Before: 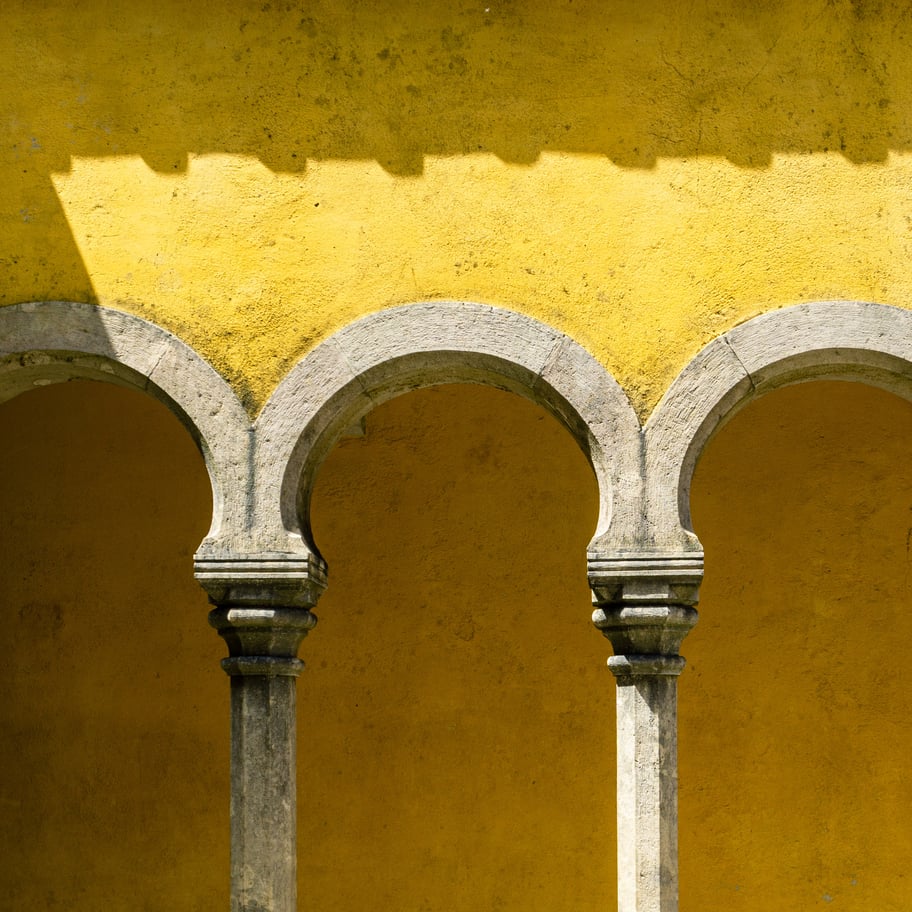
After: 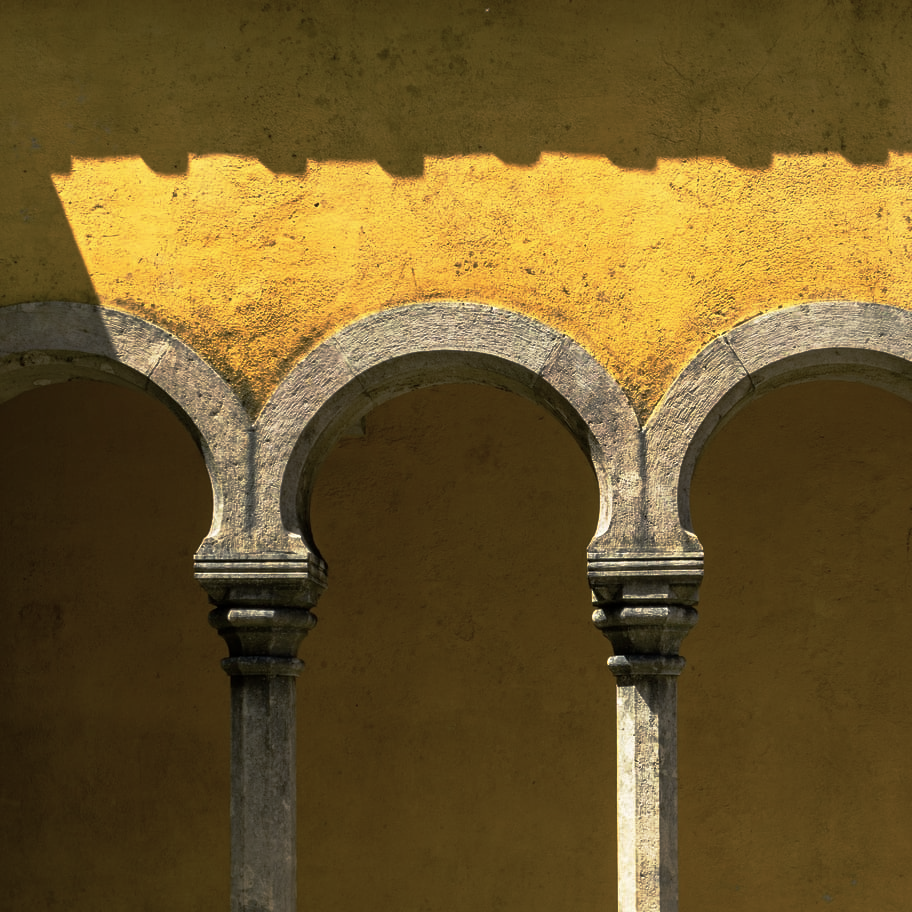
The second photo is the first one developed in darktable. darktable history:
color correction: highlights b* -0.047, saturation 0.792
base curve: curves: ch0 [(0, 0) (0.564, 0.291) (0.802, 0.731) (1, 1)], preserve colors none
